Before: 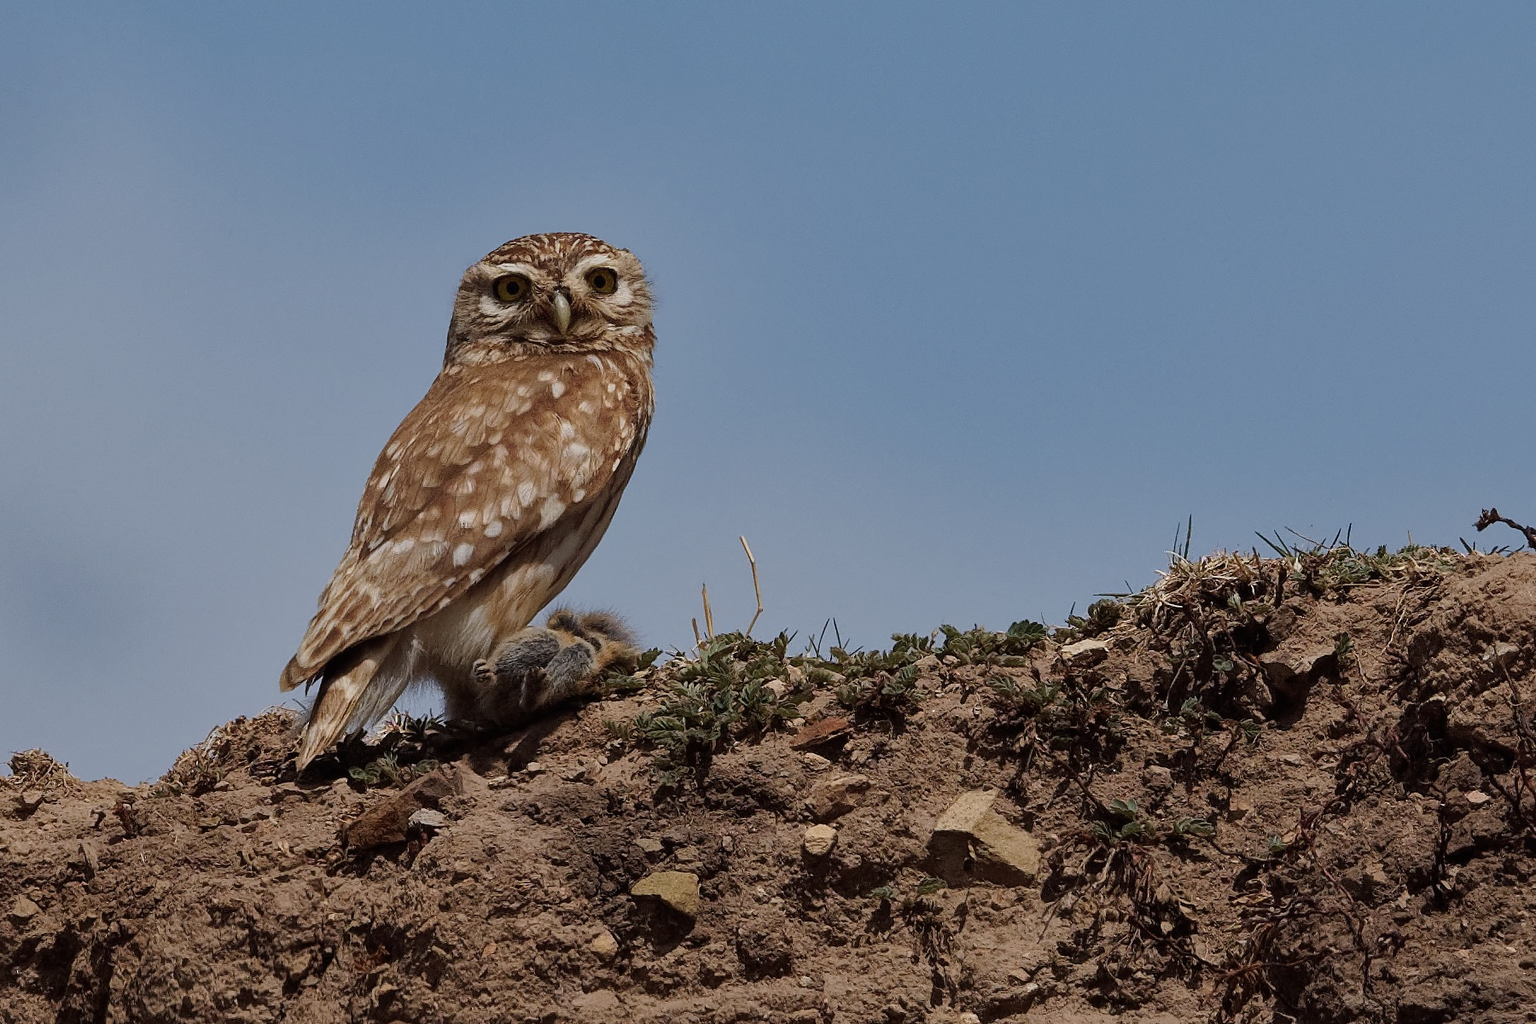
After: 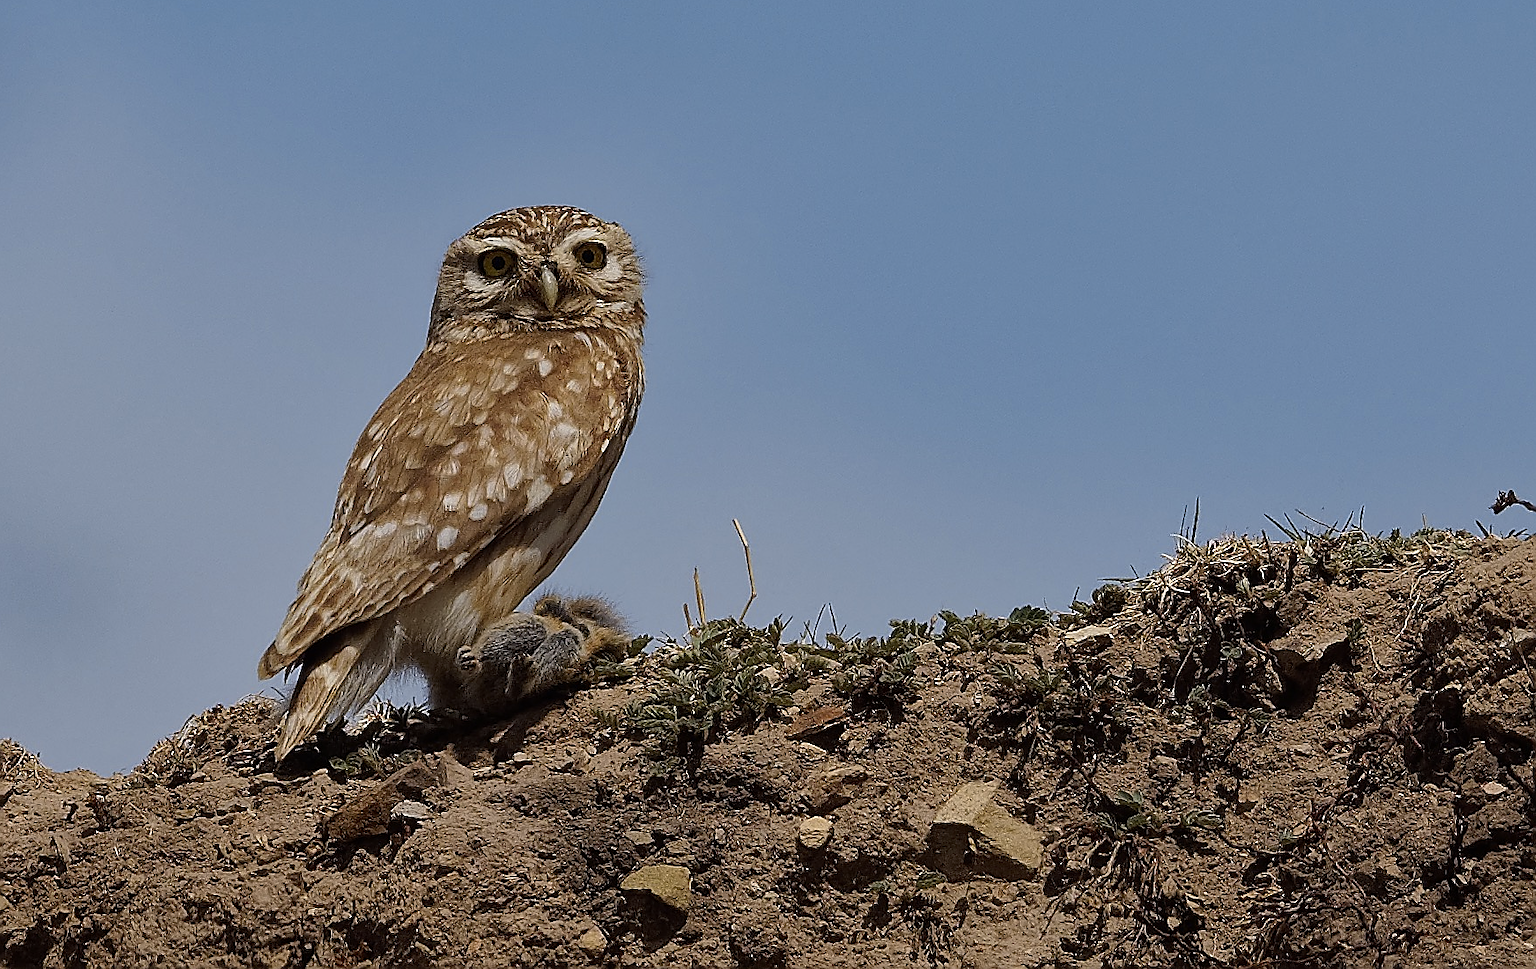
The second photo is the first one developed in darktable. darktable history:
crop: left 1.964%, top 3.251%, right 1.122%, bottom 4.933%
color contrast: green-magenta contrast 0.8, blue-yellow contrast 1.1, unbound 0
sharpen: radius 1.4, amount 1.25, threshold 0.7
